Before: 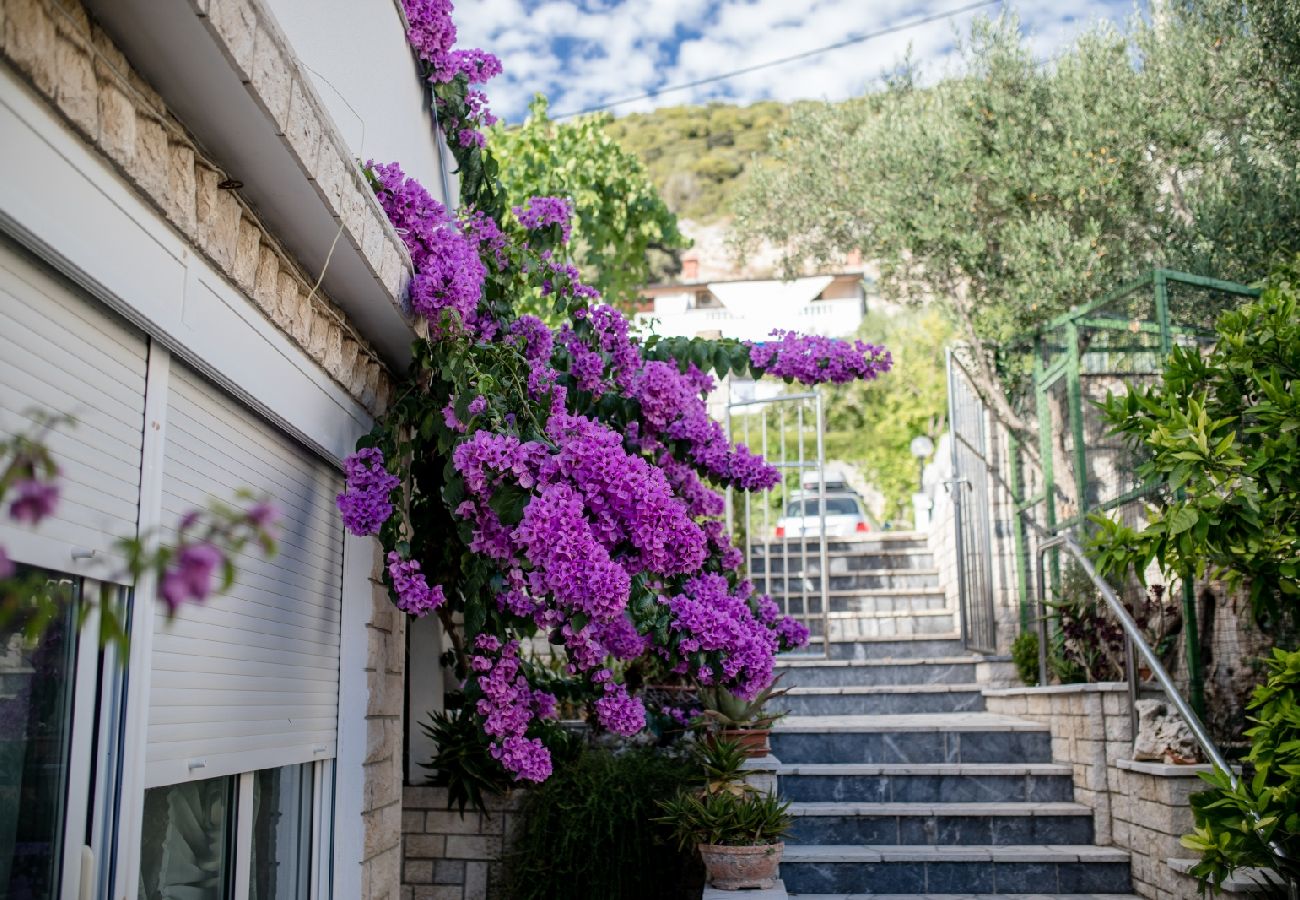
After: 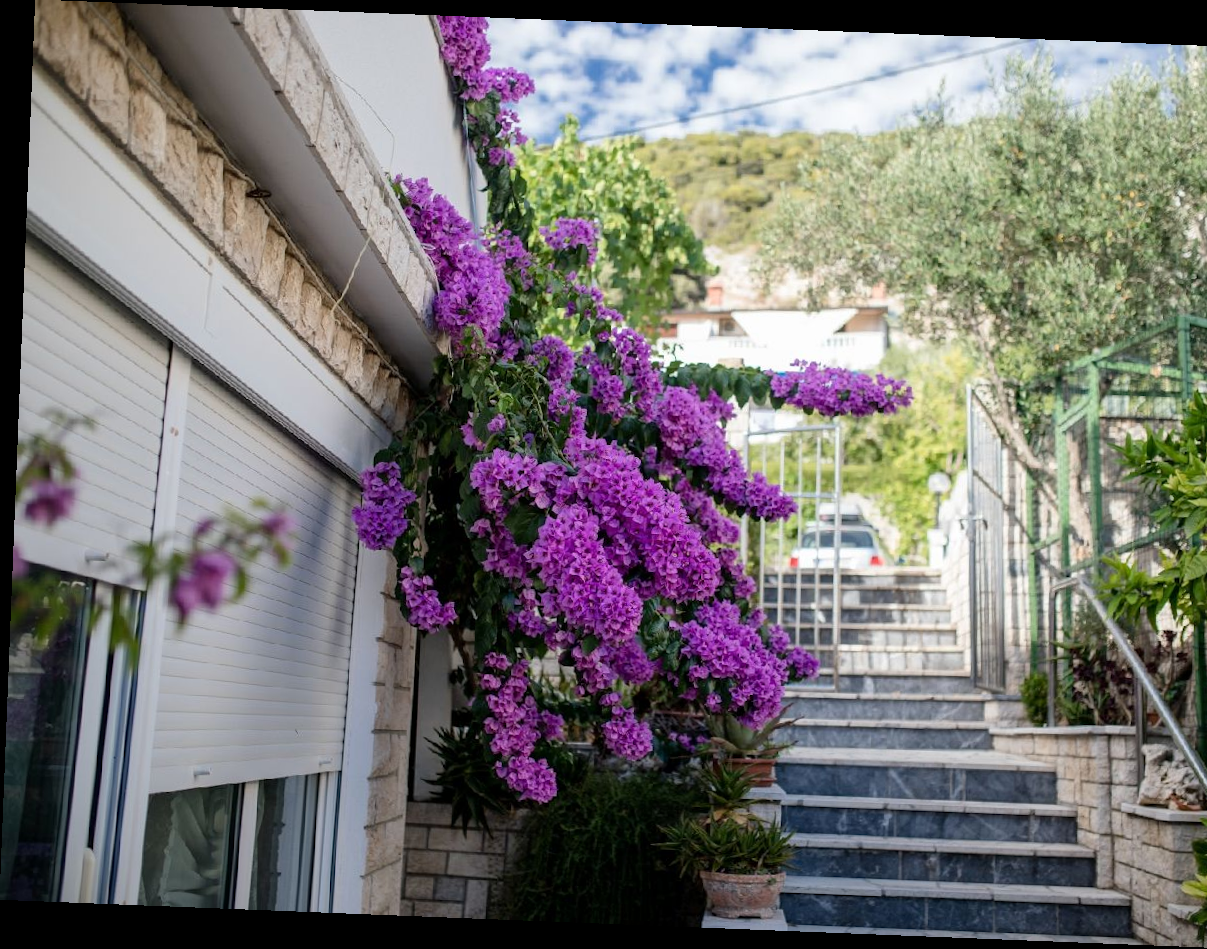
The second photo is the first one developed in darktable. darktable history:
crop: right 9.509%, bottom 0.031%
rotate and perspective: rotation 2.27°, automatic cropping off
